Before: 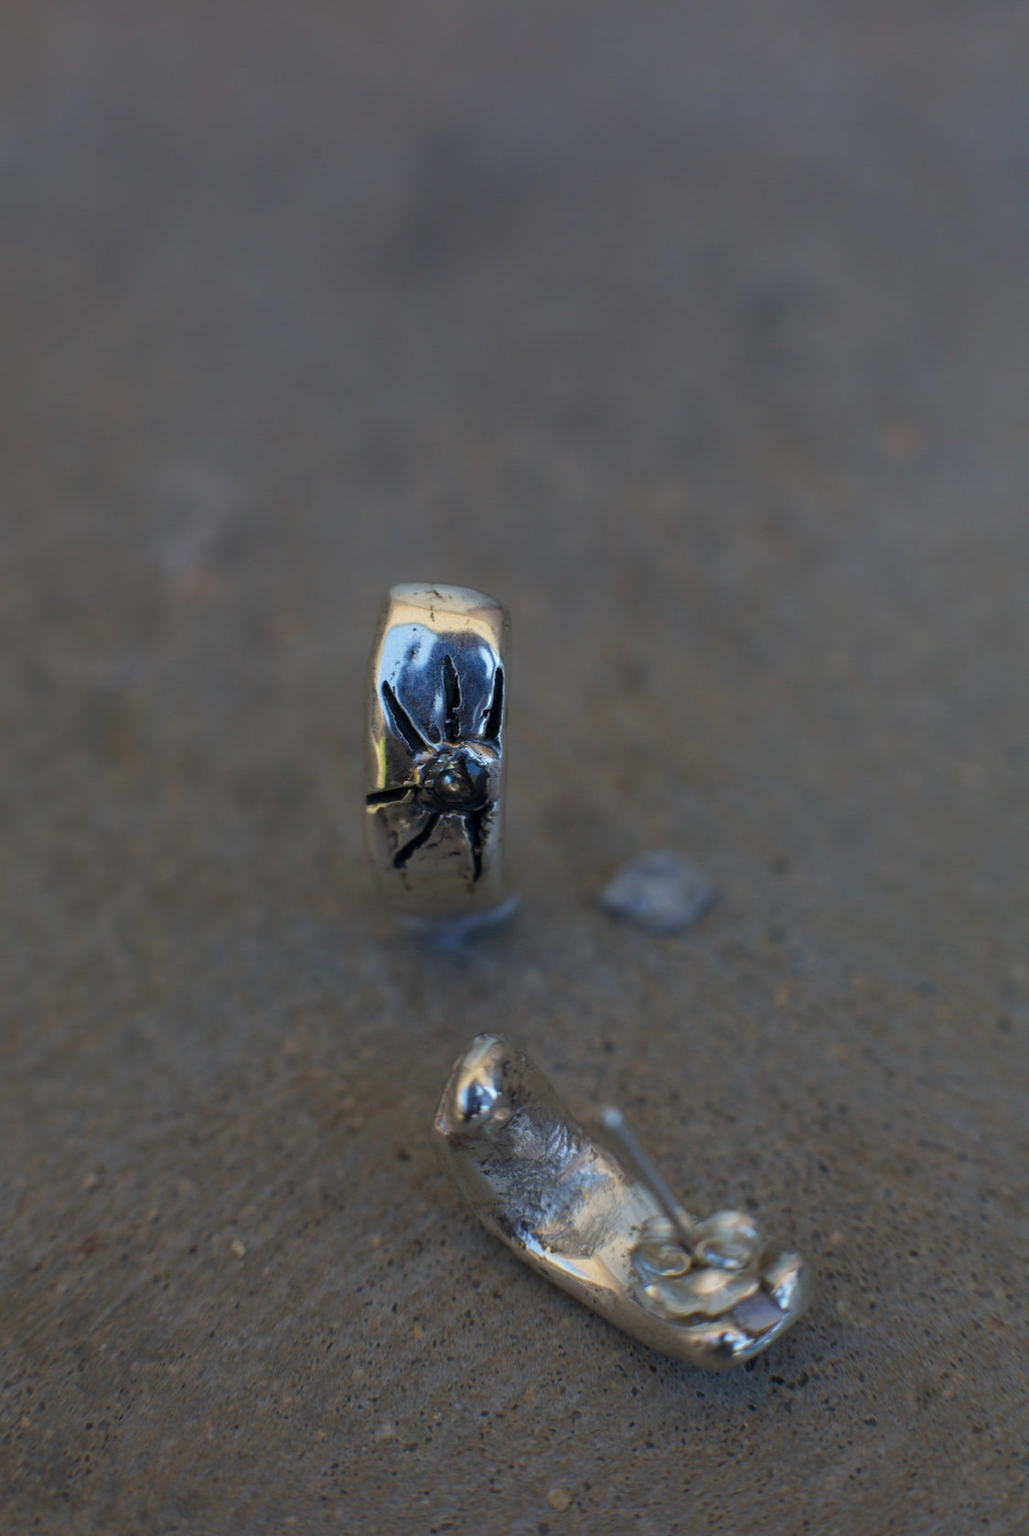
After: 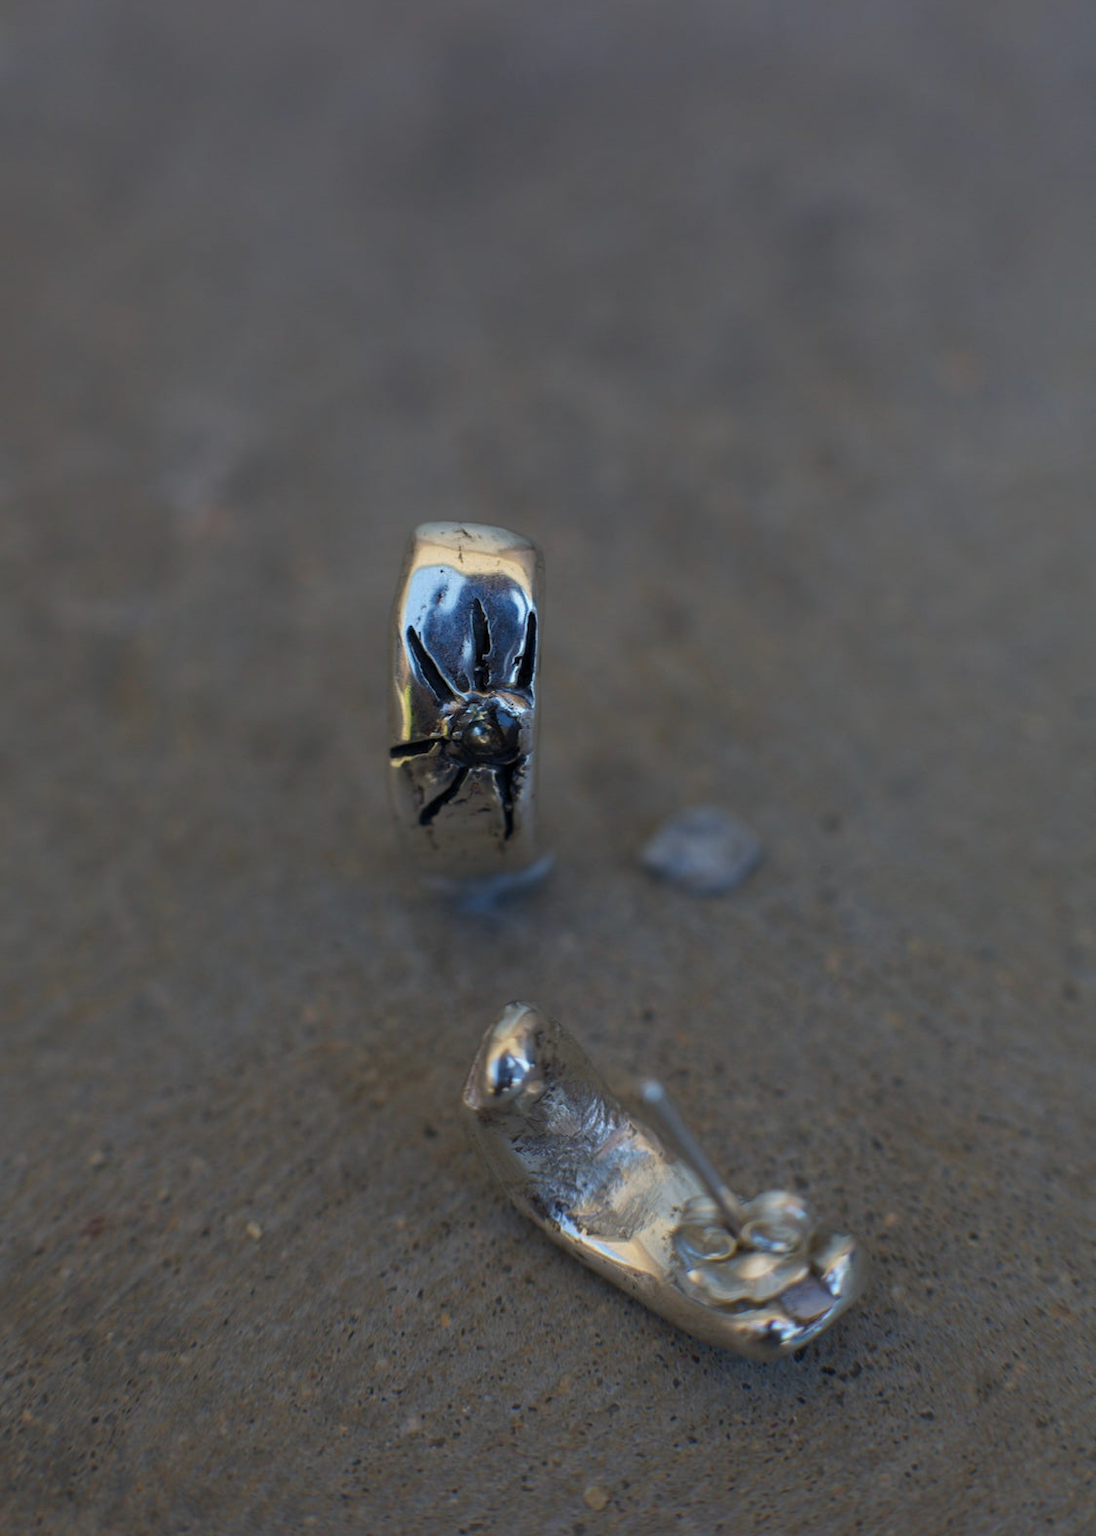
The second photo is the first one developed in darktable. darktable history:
crop and rotate: top 6.109%
exposure: exposure -0.042 EV, compensate highlight preservation false
